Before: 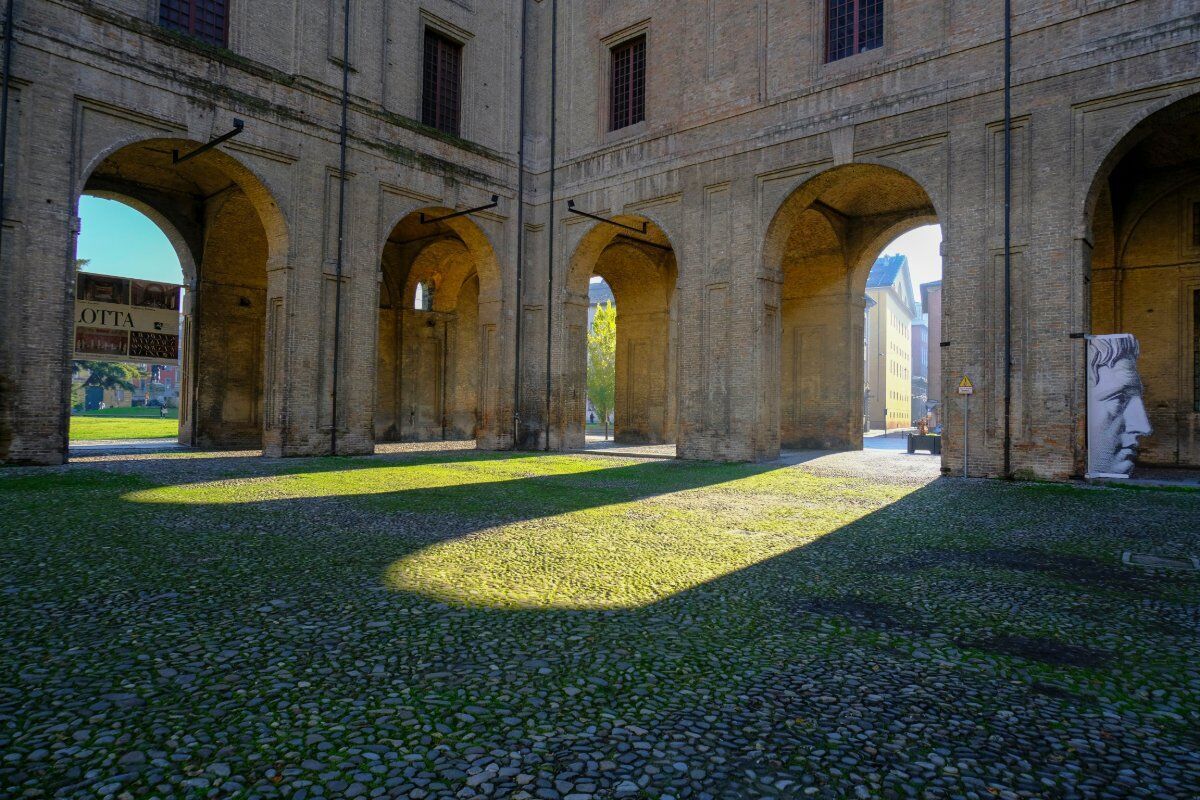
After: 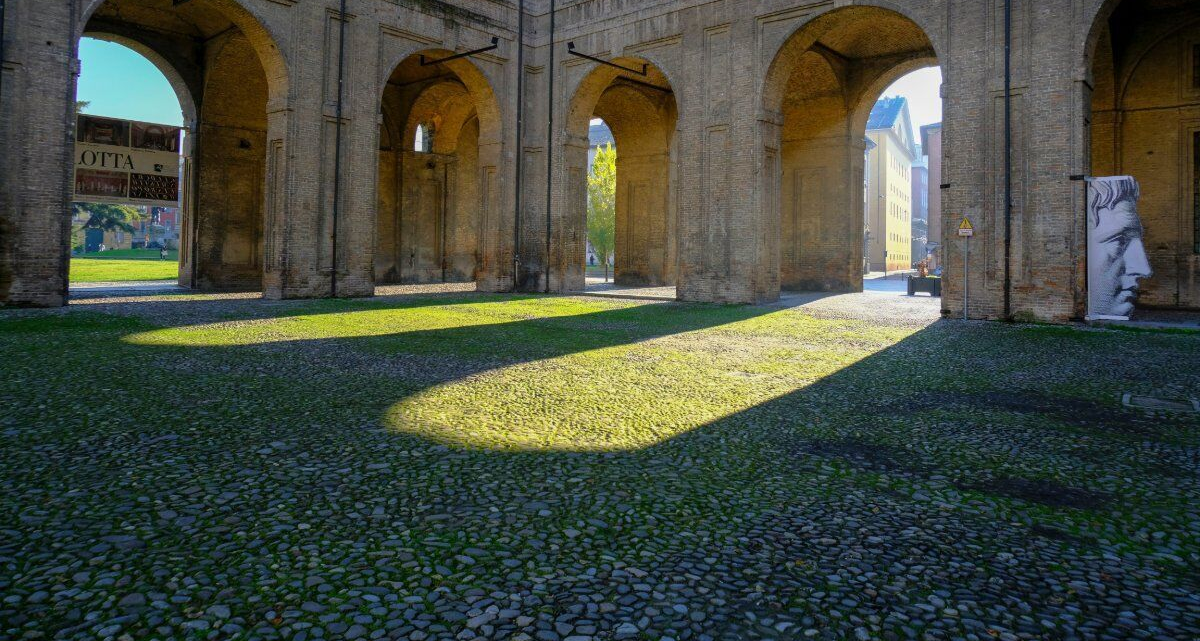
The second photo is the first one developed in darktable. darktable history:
crop and rotate: top 19.791%
